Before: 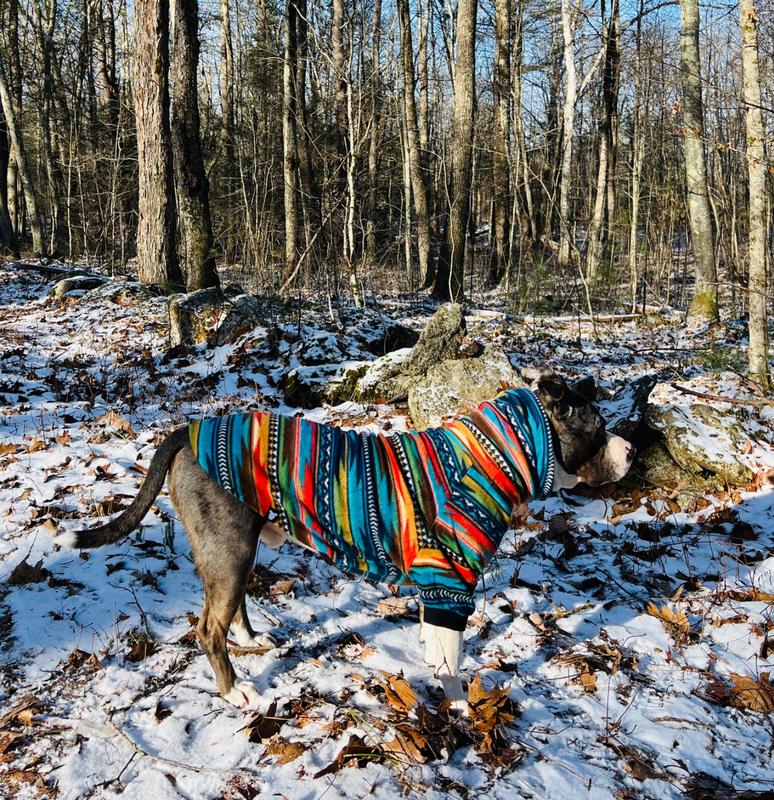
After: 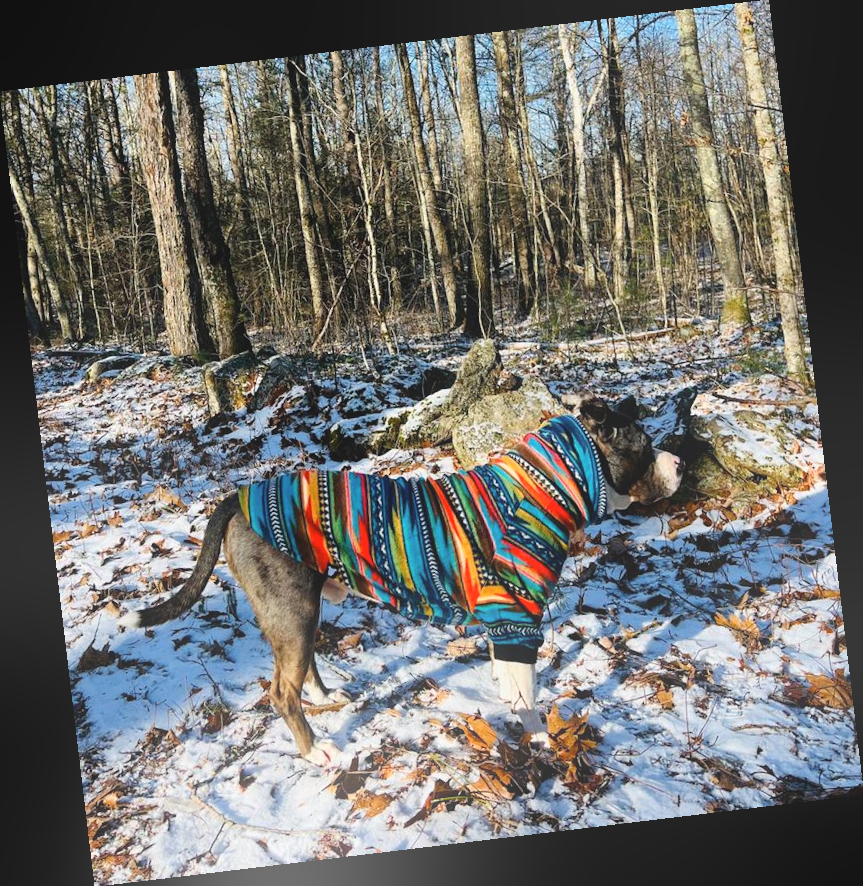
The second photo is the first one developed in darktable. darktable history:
rotate and perspective: rotation -6.83°, automatic cropping off
bloom: on, module defaults
